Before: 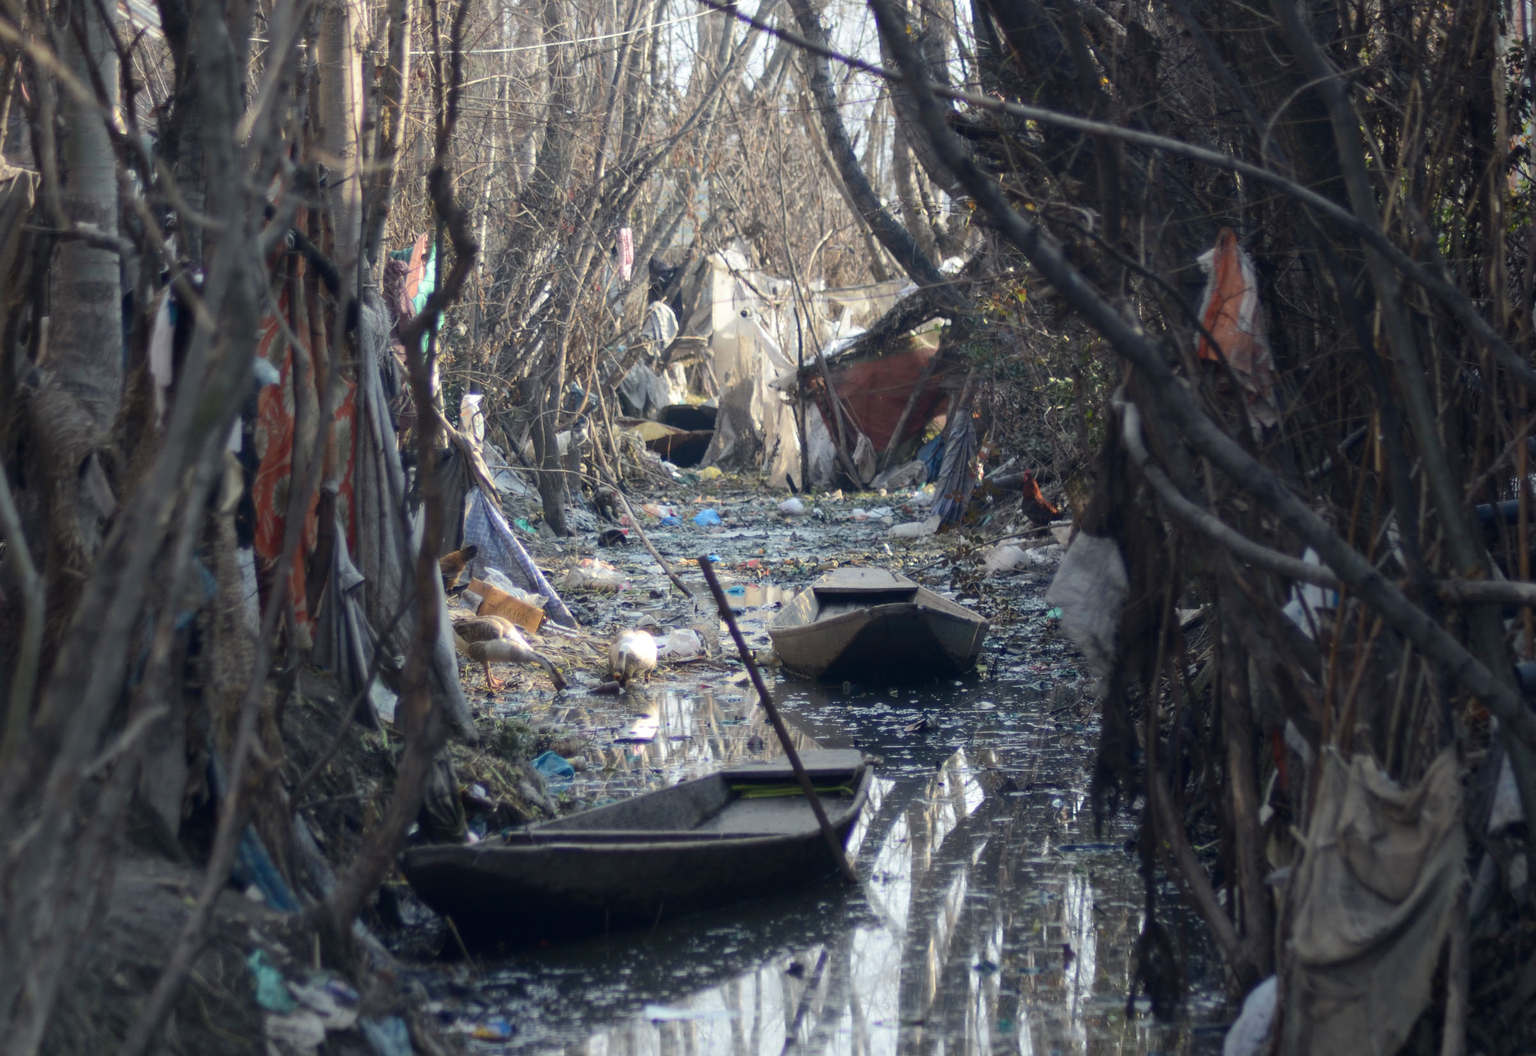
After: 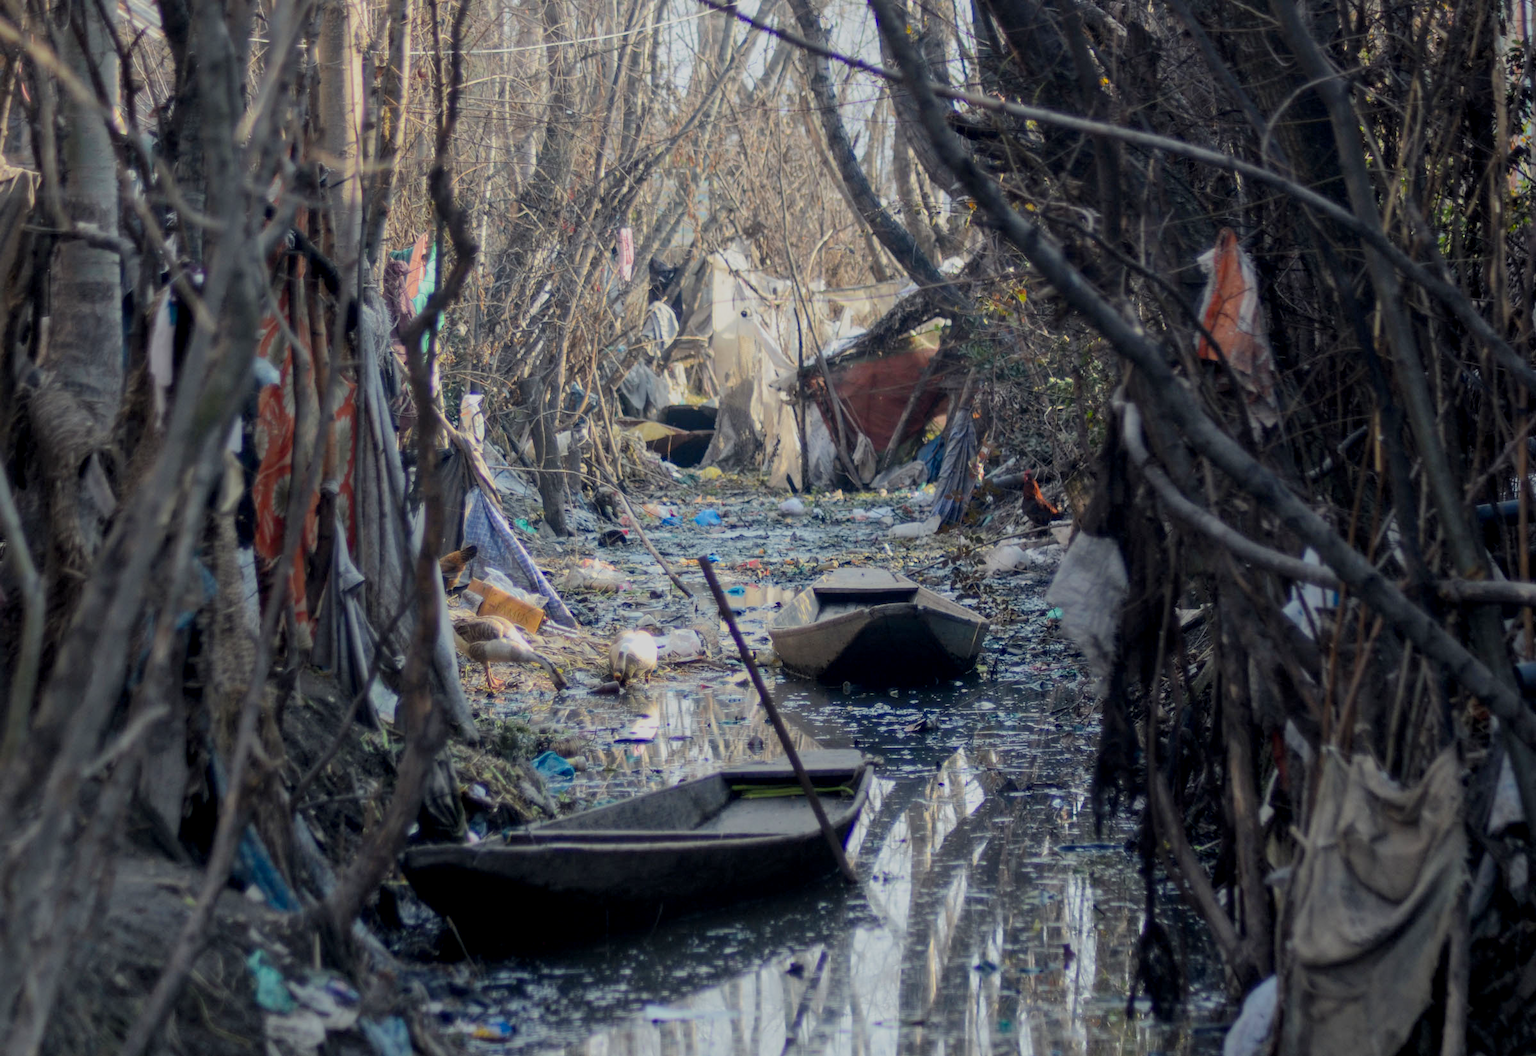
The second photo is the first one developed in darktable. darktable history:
filmic rgb: black relative exposure -8.79 EV, white relative exposure 4.98 EV, threshold 6 EV, target black luminance 0%, hardness 3.77, latitude 66.34%, contrast 0.822, highlights saturation mix 10%, shadows ↔ highlights balance 20%, add noise in highlights 0.1, color science v4 (2020), iterations of high-quality reconstruction 0, type of noise poissonian, enable highlight reconstruction true
local contrast: on, module defaults
